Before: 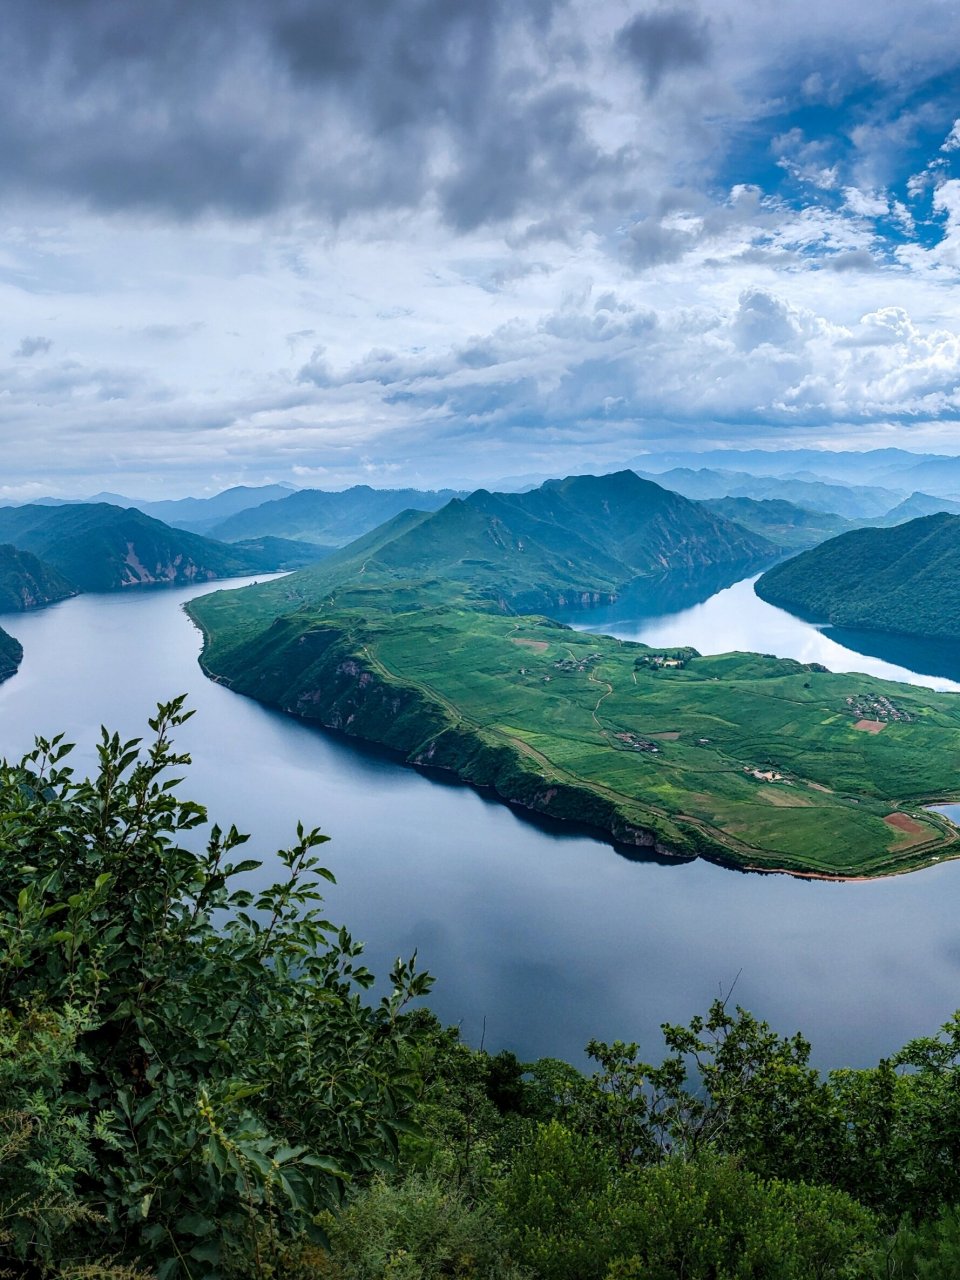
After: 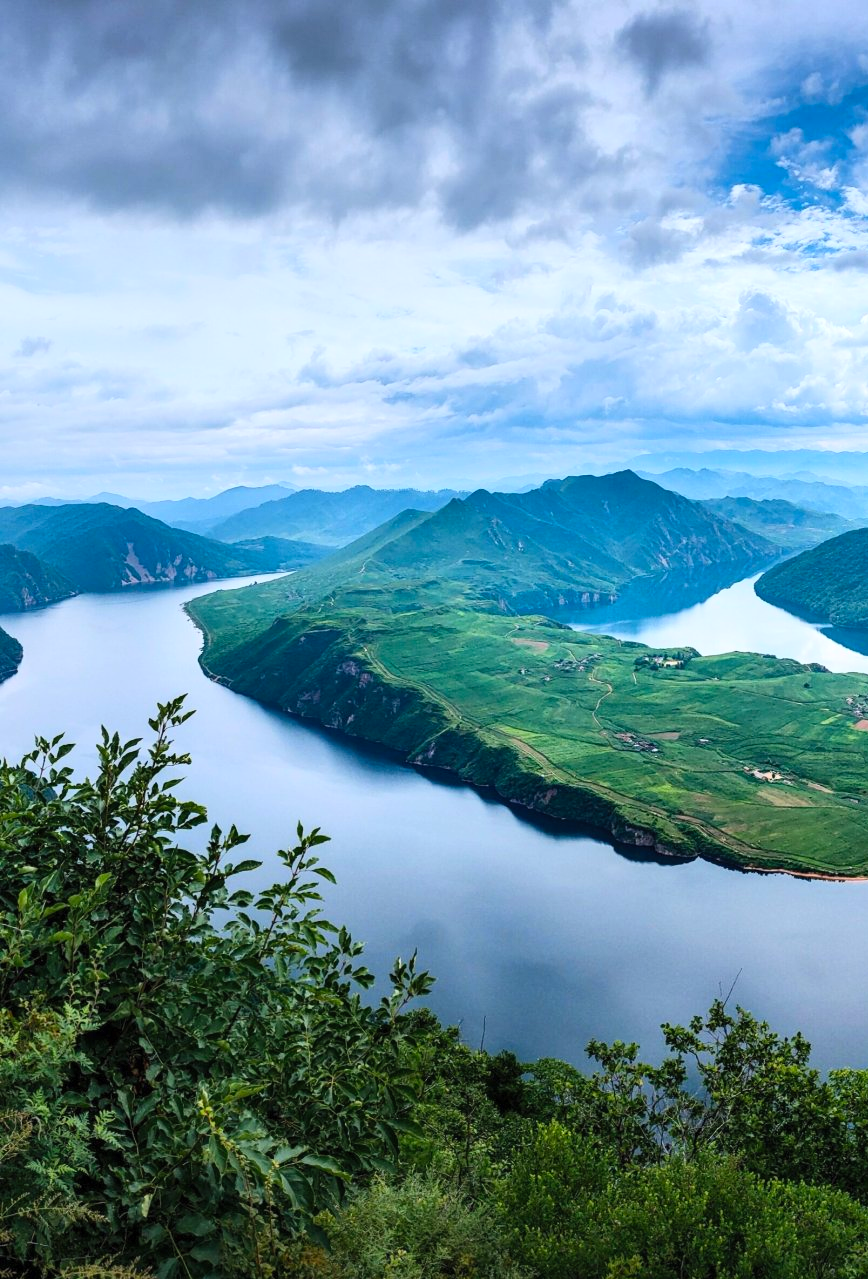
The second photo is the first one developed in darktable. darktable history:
contrast brightness saturation: contrast 0.196, brightness 0.168, saturation 0.225
crop: right 9.511%, bottom 0.032%
